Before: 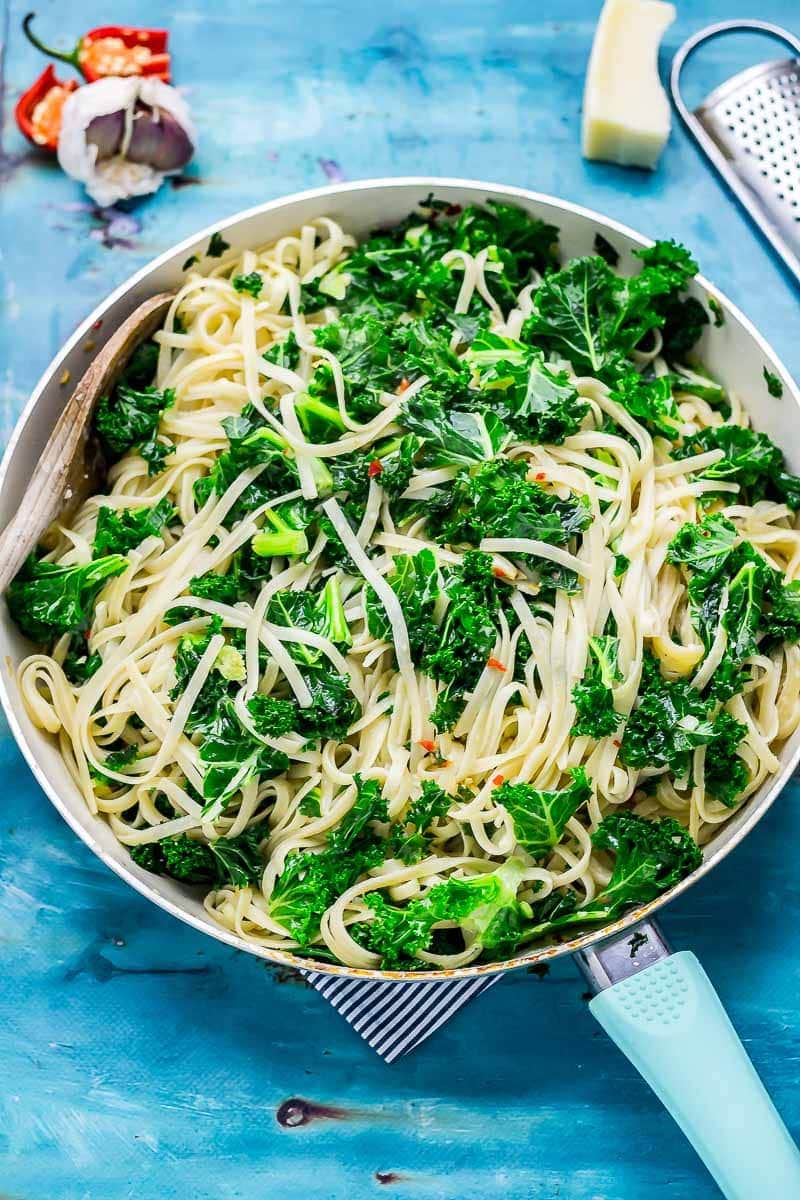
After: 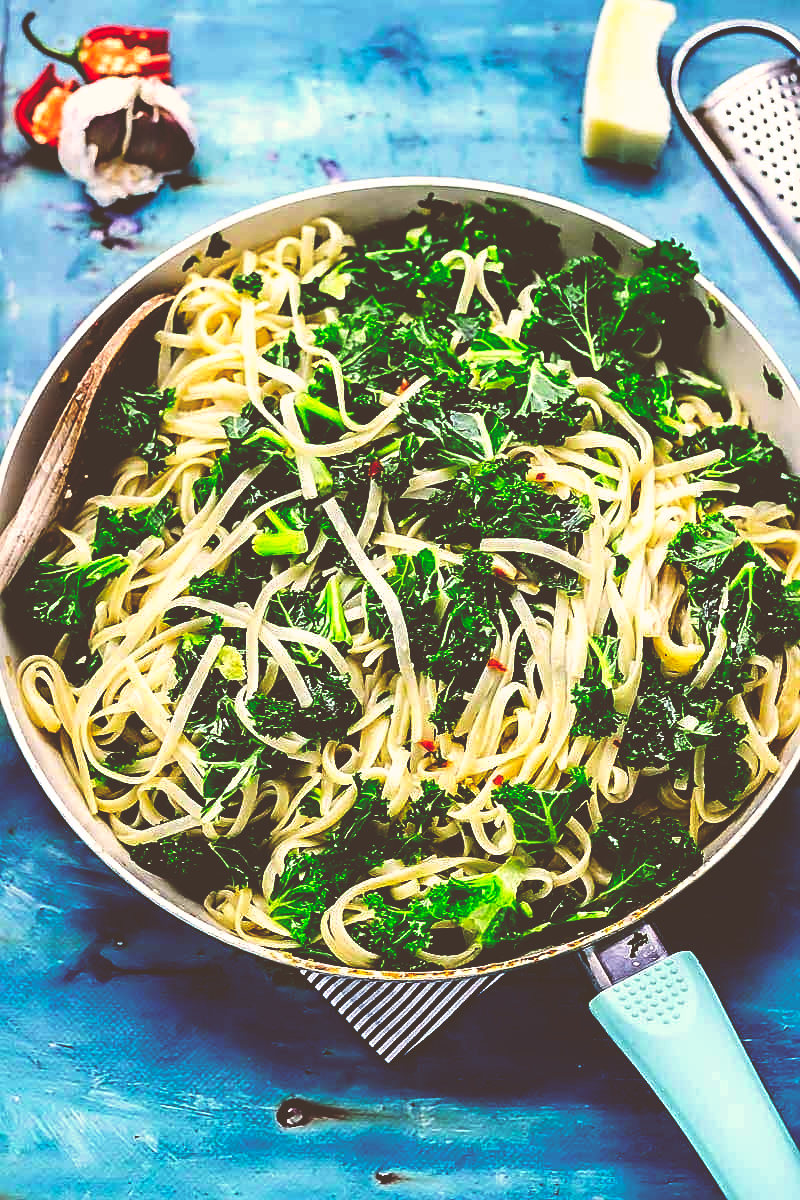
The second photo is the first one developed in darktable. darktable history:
sharpen: on, module defaults
base curve: curves: ch0 [(0, 0.036) (0.083, 0.04) (0.804, 1)], preserve colors none
color correction: highlights a* 6.27, highlights b* 8.19, shadows a* 5.94, shadows b* 7.23, saturation 0.9
